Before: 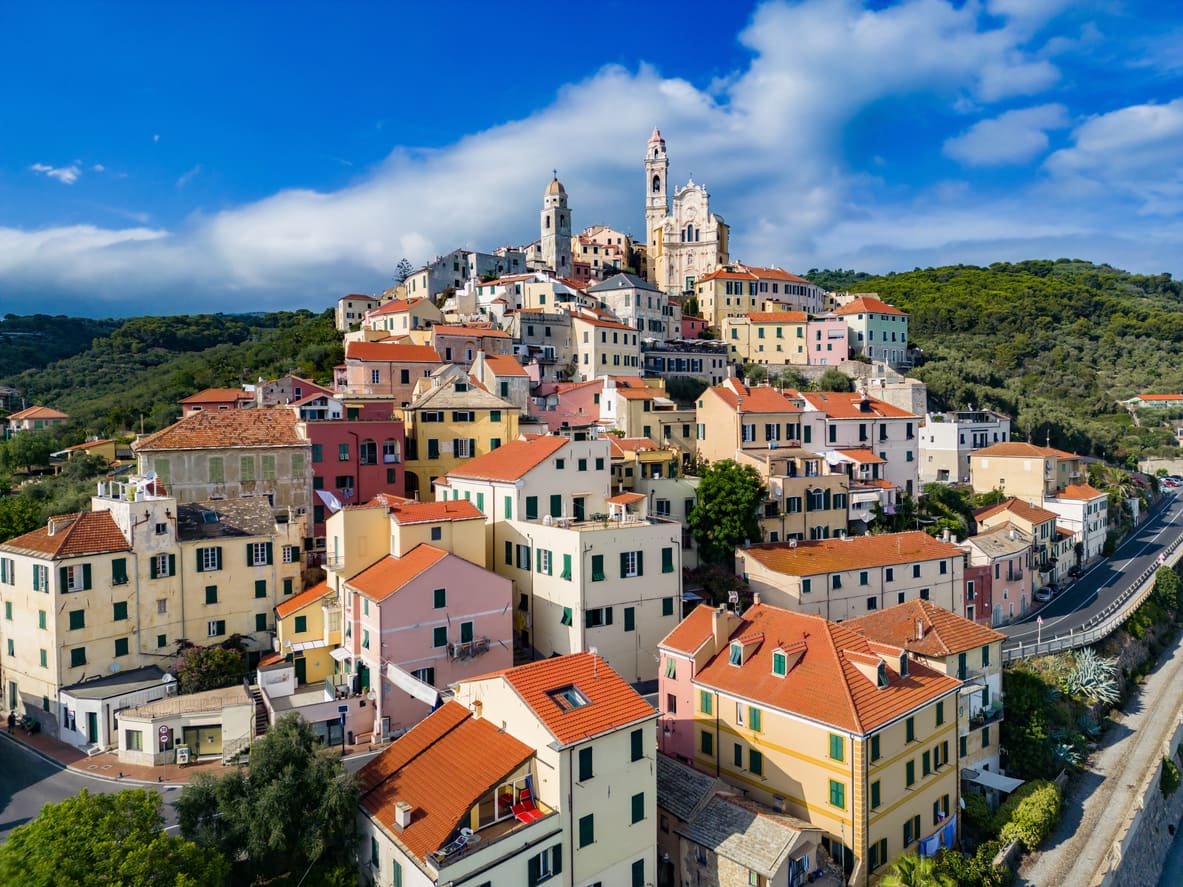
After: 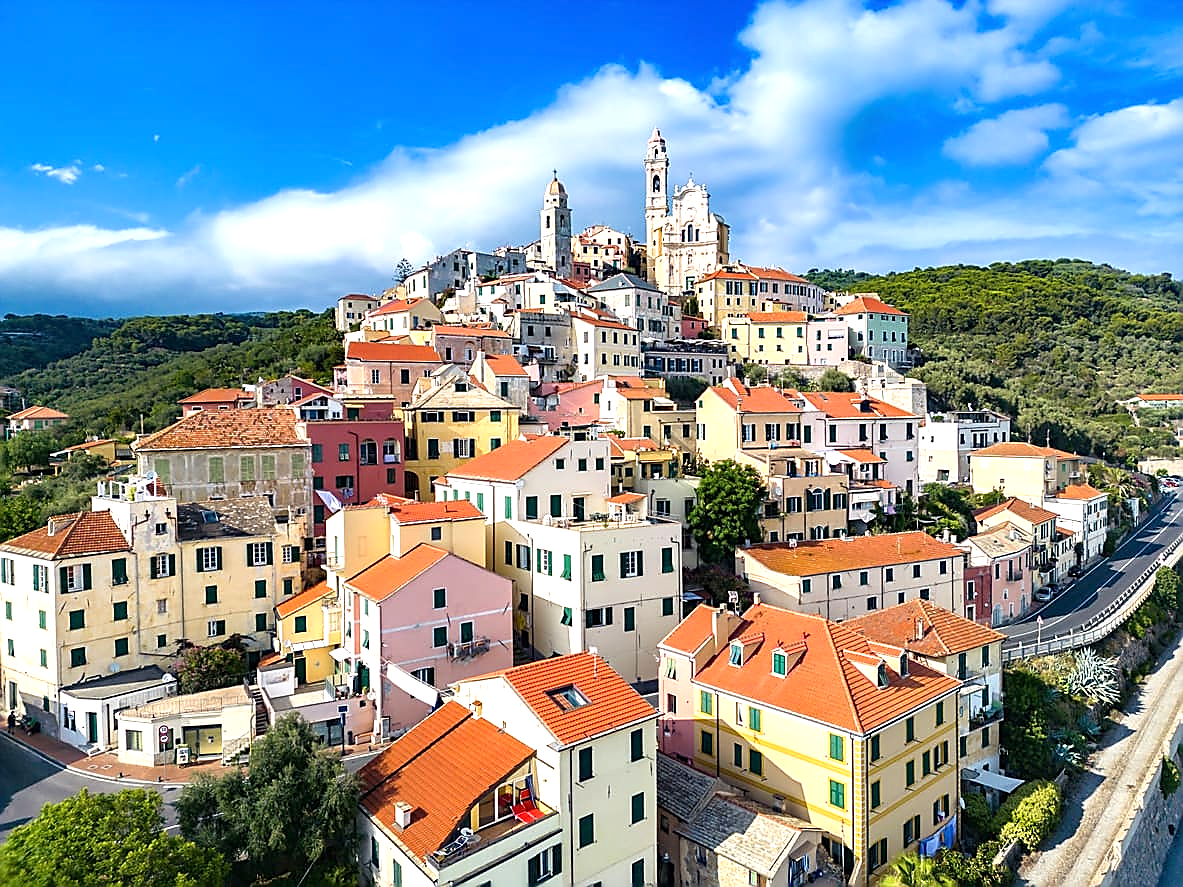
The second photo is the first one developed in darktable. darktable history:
exposure: exposure 0.776 EV, compensate highlight preservation false
sharpen: radius 1.391, amount 1.267, threshold 0.626
